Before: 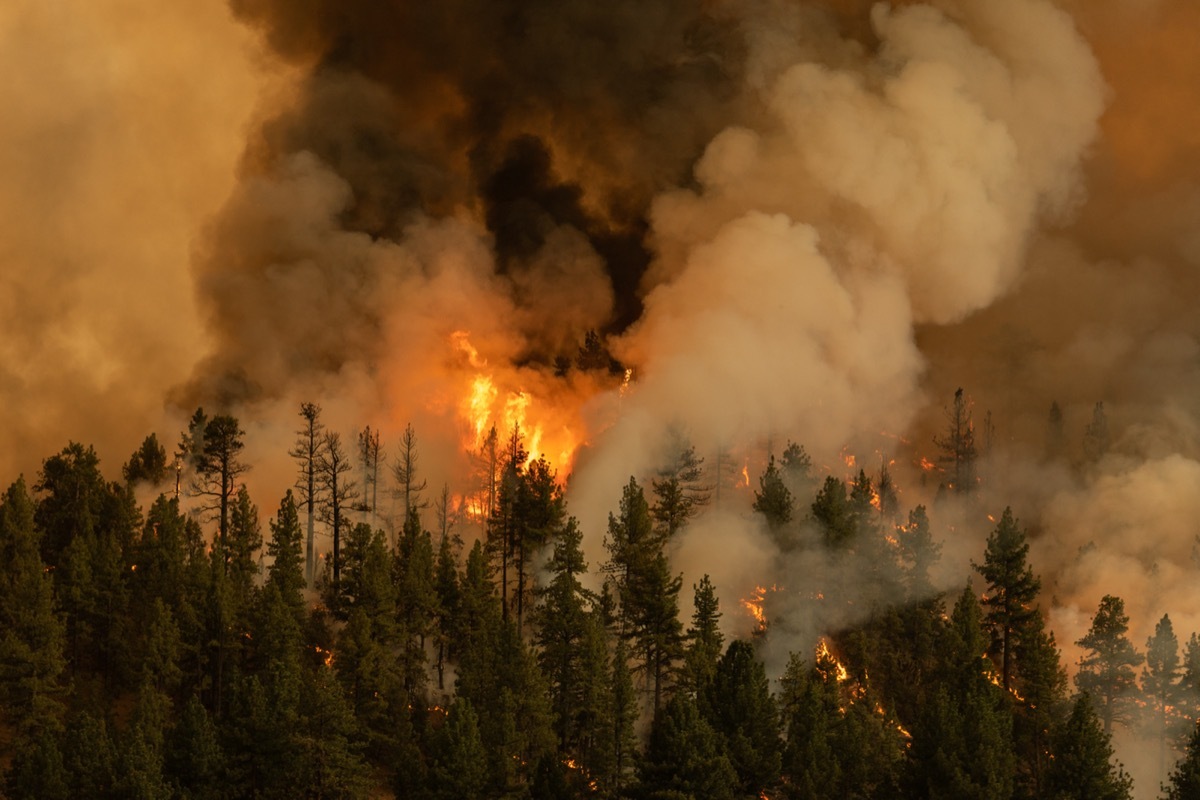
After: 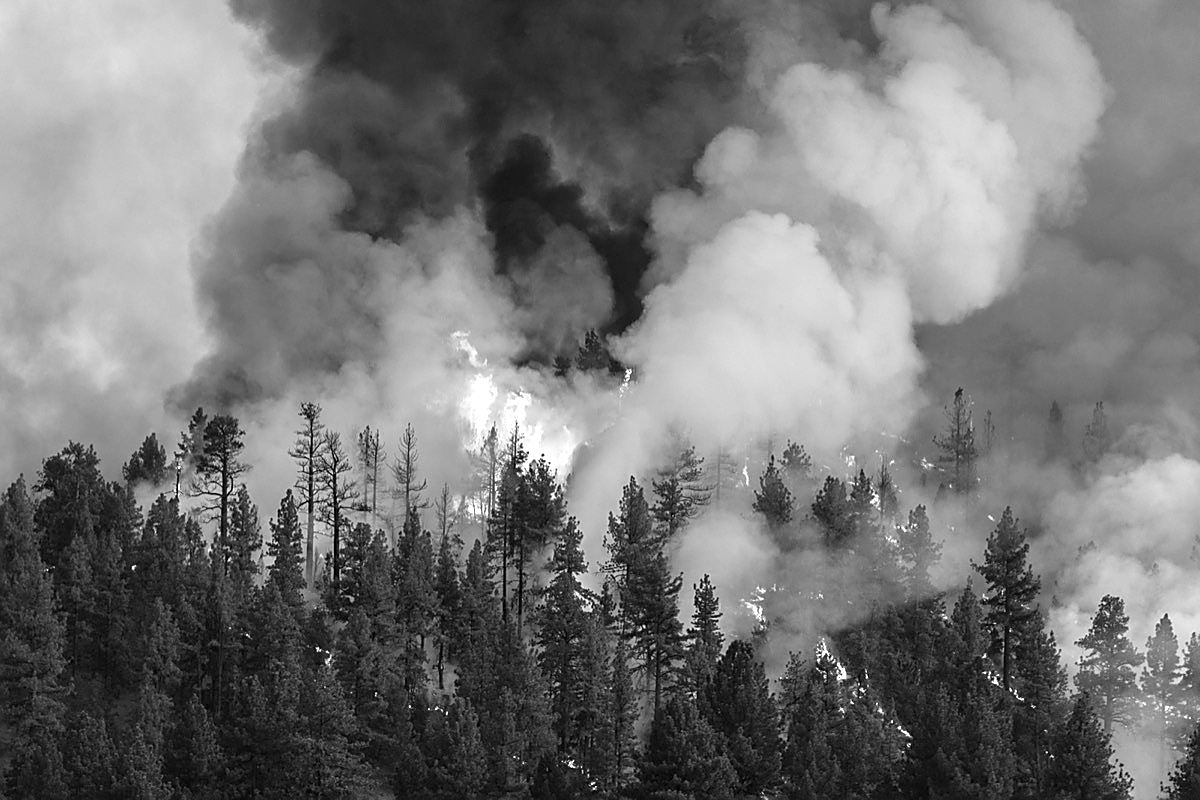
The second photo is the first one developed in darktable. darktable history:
sharpen: radius 1.4, amount 1.25, threshold 0.7
tone equalizer: -8 EV 0.06 EV, smoothing diameter 25%, edges refinement/feathering 10, preserve details guided filter
color correction: highlights a* 5.38, highlights b* 5.3, shadows a* -4.26, shadows b* -5.11
monochrome: on, module defaults
exposure: black level correction 0, exposure 1.173 EV, compensate exposure bias true, compensate highlight preservation false
